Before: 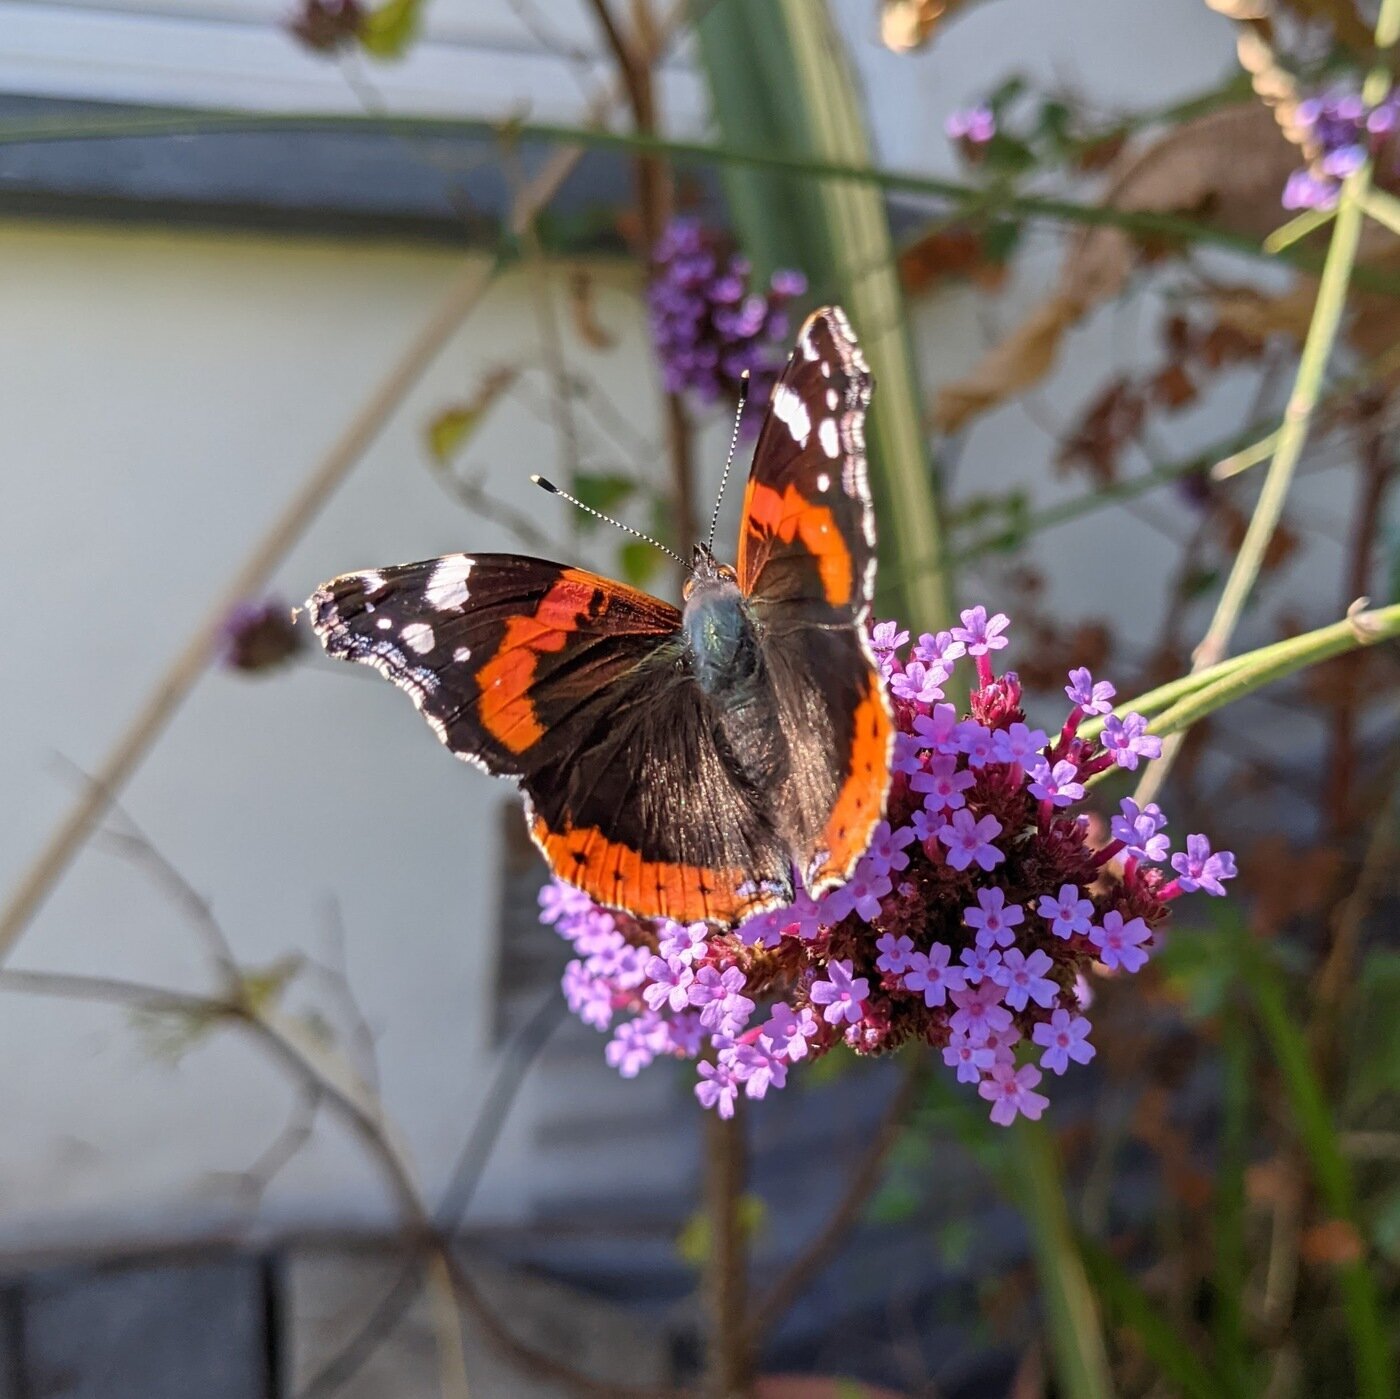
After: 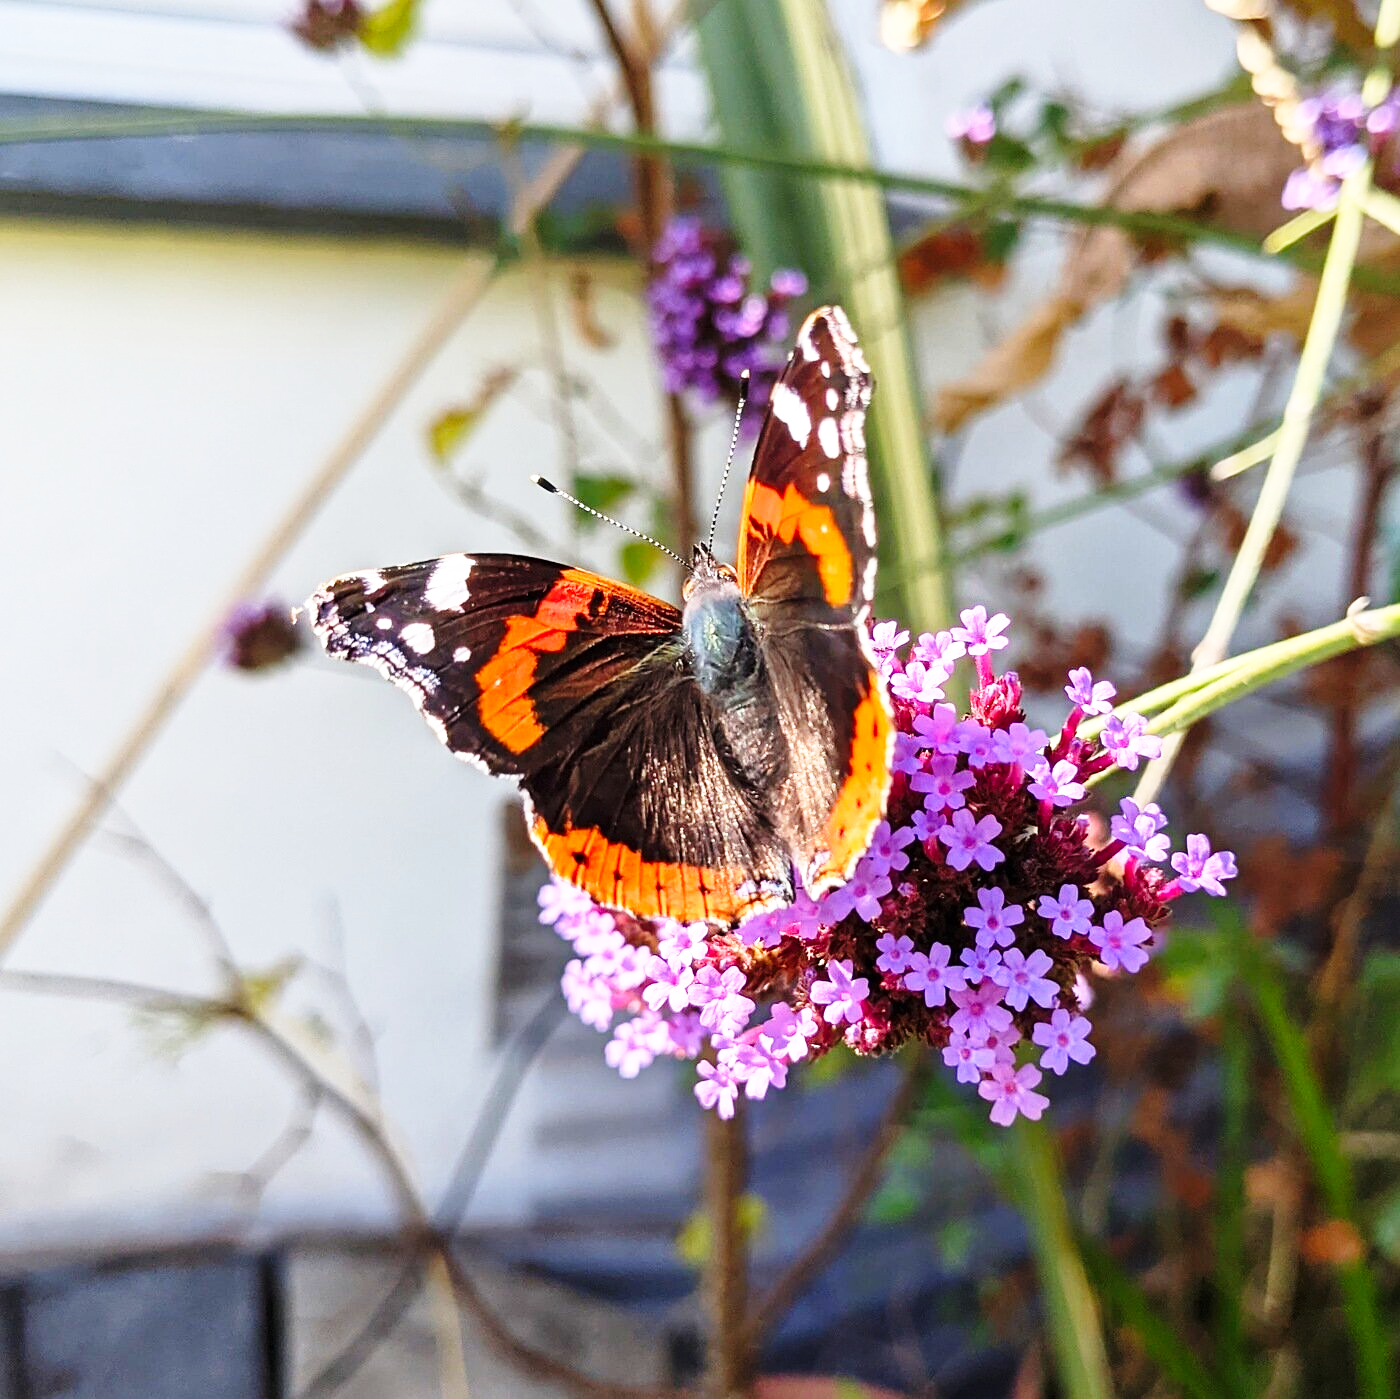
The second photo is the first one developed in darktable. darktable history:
sharpen: amount 0.202
base curve: curves: ch0 [(0, 0) (0.026, 0.03) (0.109, 0.232) (0.351, 0.748) (0.669, 0.968) (1, 1)], preserve colors none
